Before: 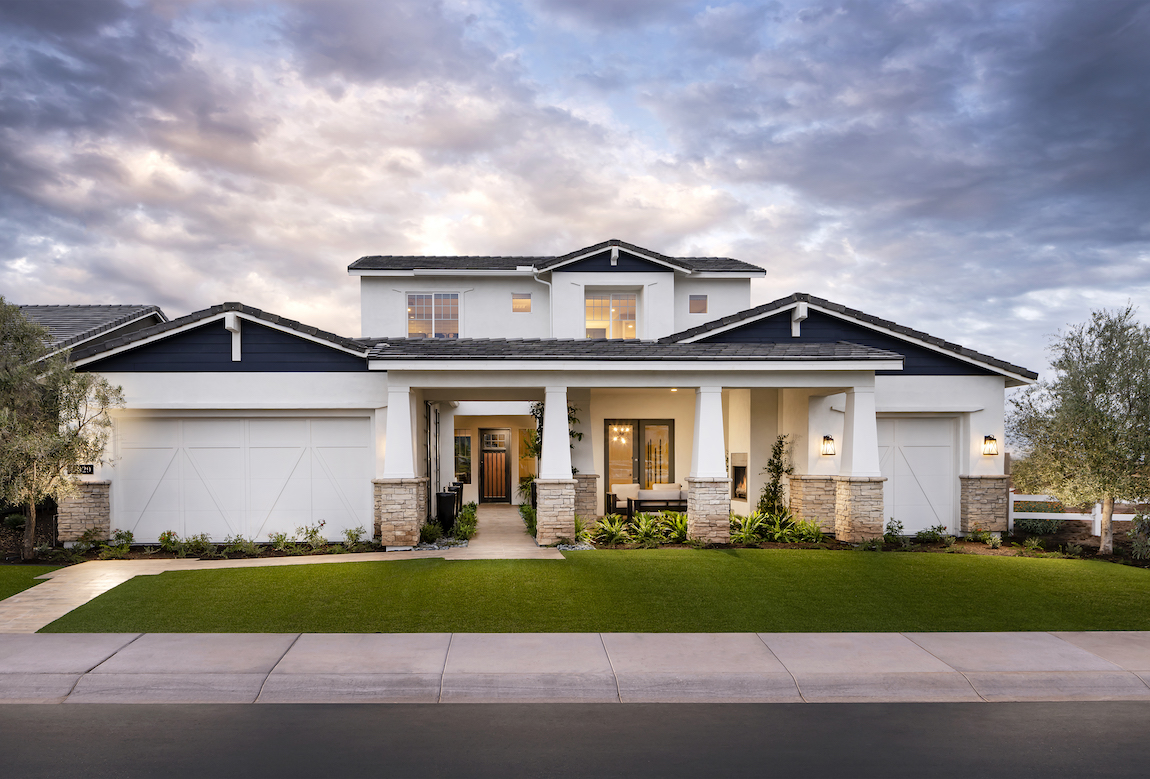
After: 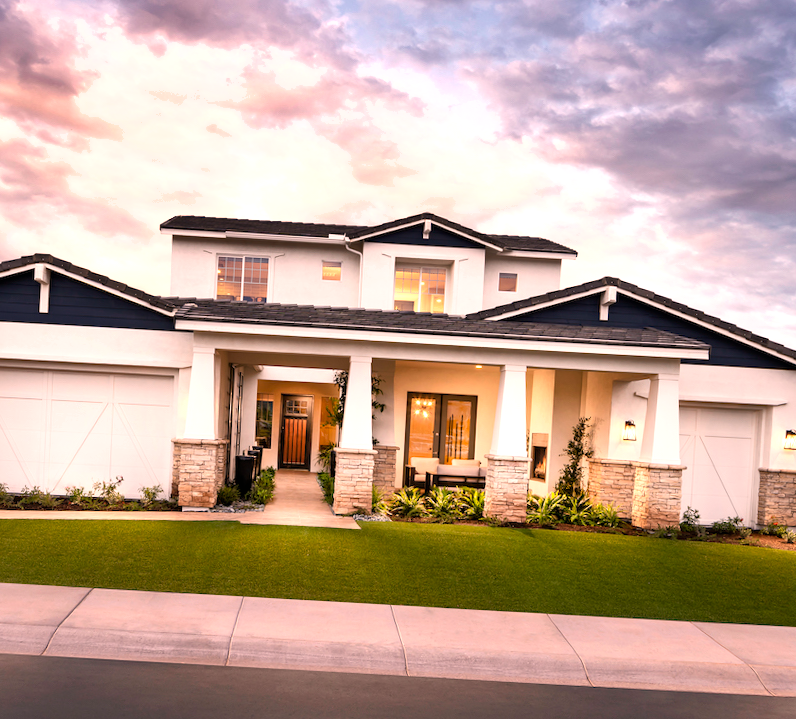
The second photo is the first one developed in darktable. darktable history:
crop and rotate: angle -3.27°, left 14.277%, top 0.028%, right 10.766%, bottom 0.028%
shadows and highlights: shadows color adjustment 97.66%, soften with gaussian
white balance: red 1.127, blue 0.943
exposure: black level correction 0, exposure 0.5 EV, compensate highlight preservation false
